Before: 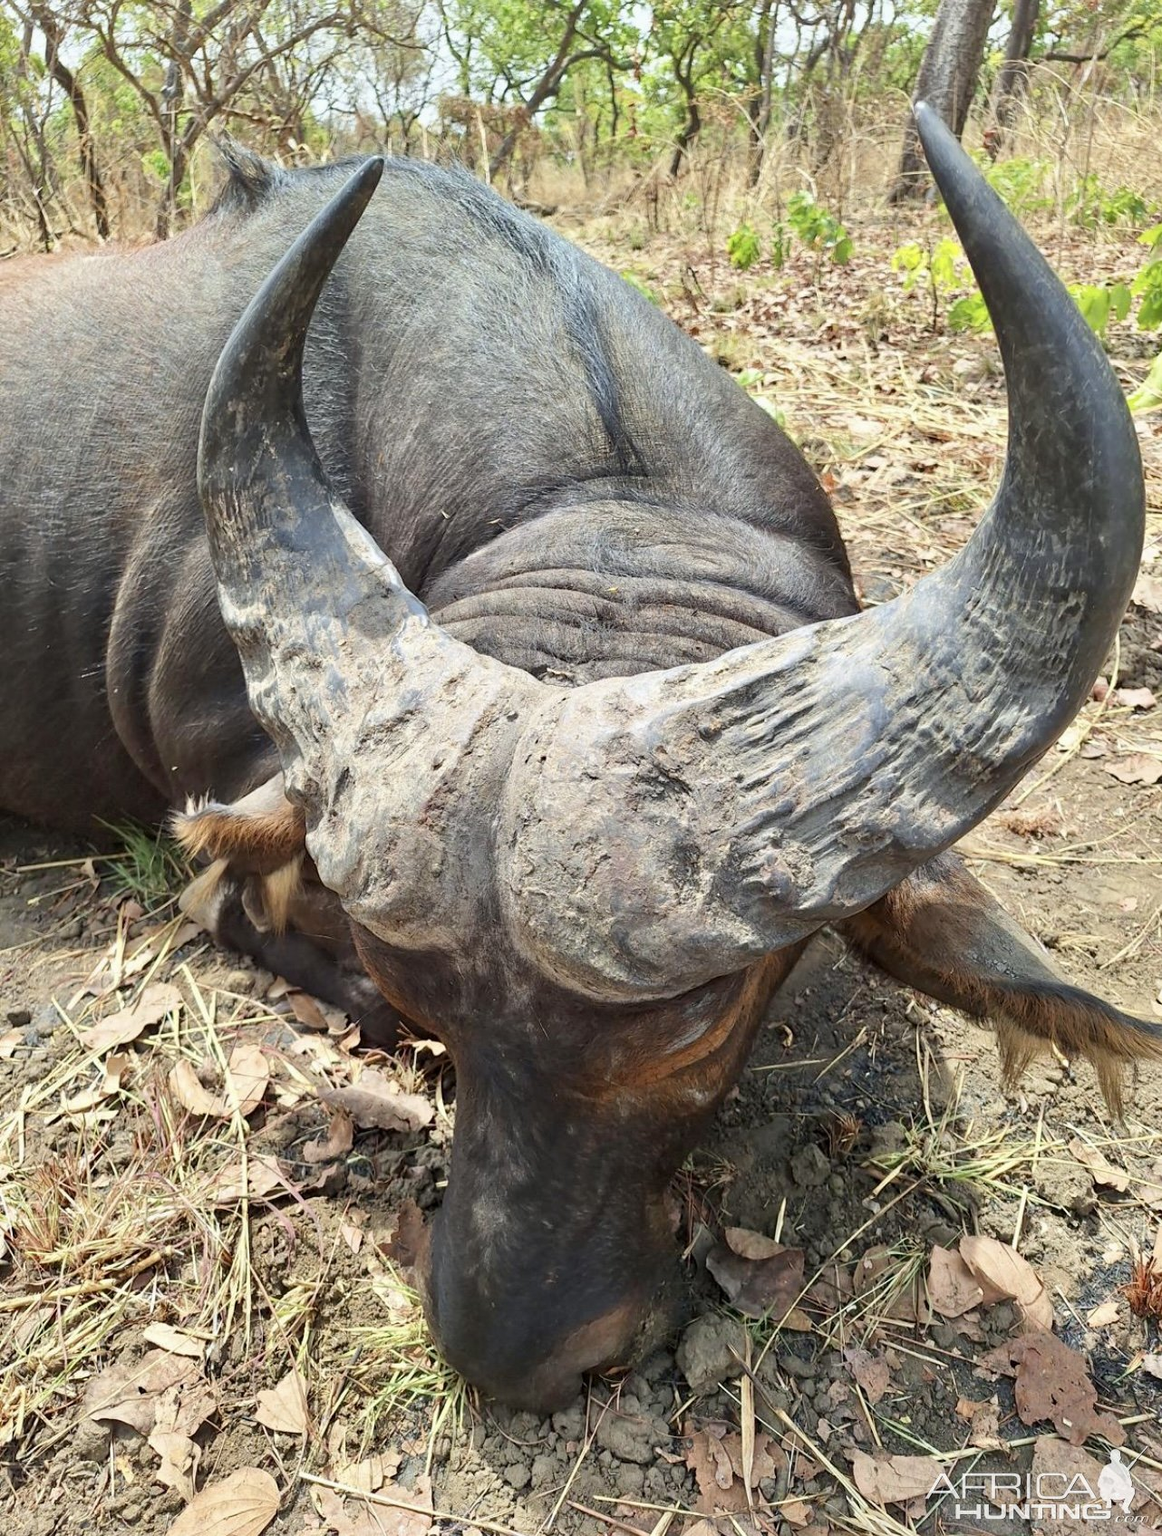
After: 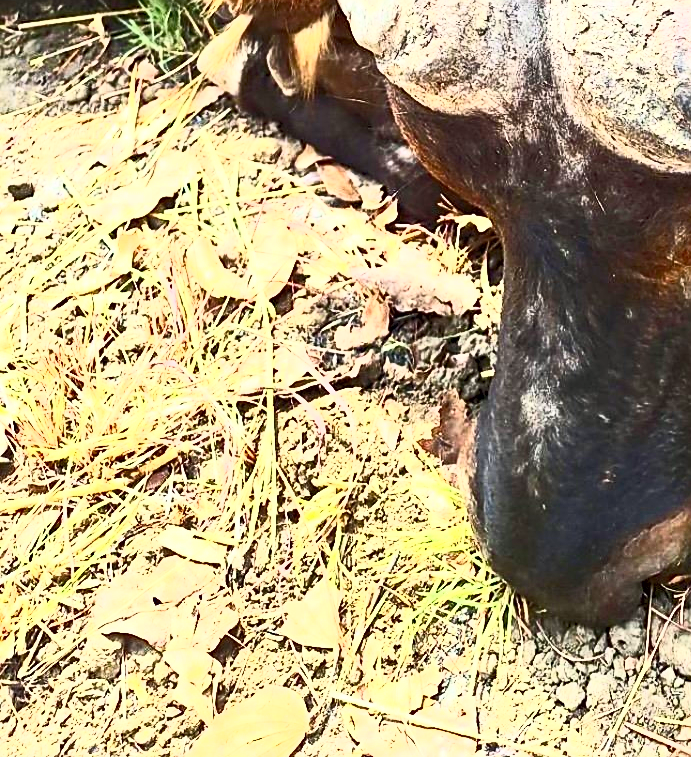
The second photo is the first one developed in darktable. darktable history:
crop and rotate: top 55.14%, right 46.097%, bottom 0.173%
contrast brightness saturation: contrast 0.848, brightness 0.588, saturation 0.593
haze removal: on, module defaults
sharpen: amount 0.489
contrast equalizer: octaves 7, y [[0.5 ×6], [0.5 ×6], [0.5, 0.5, 0.501, 0.545, 0.707, 0.863], [0 ×6], [0 ×6]]
exposure: exposure 0.603 EV, compensate highlight preservation false
